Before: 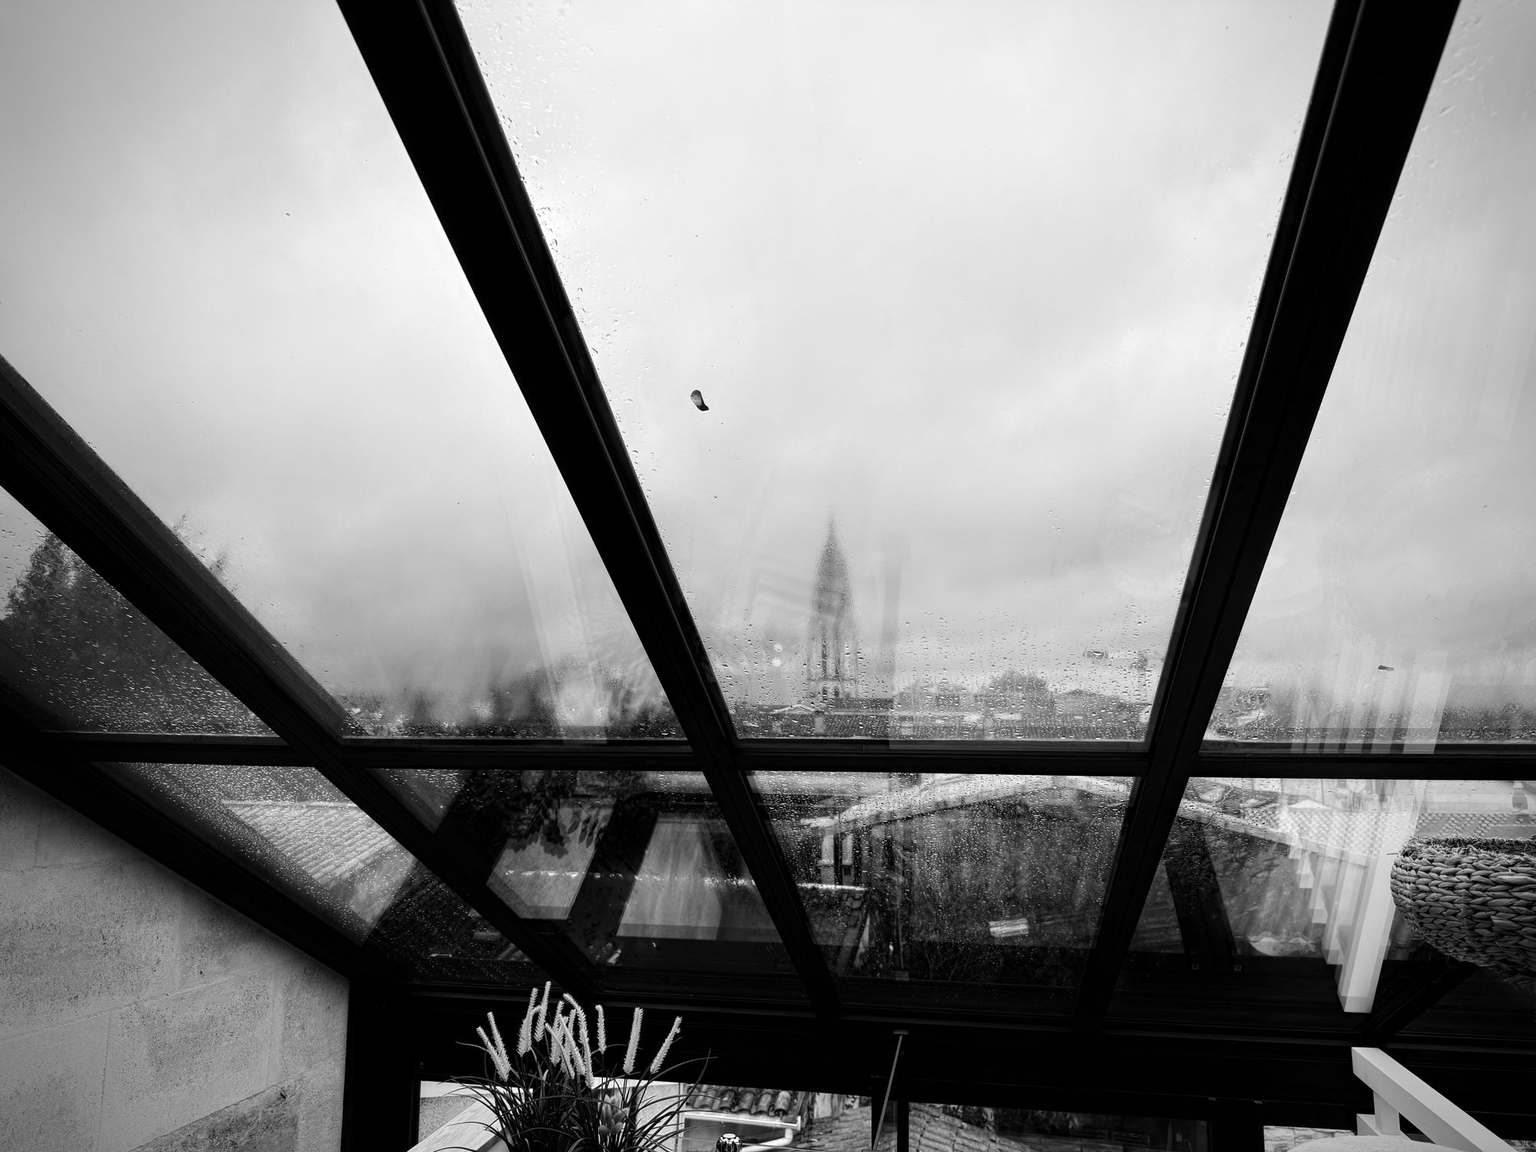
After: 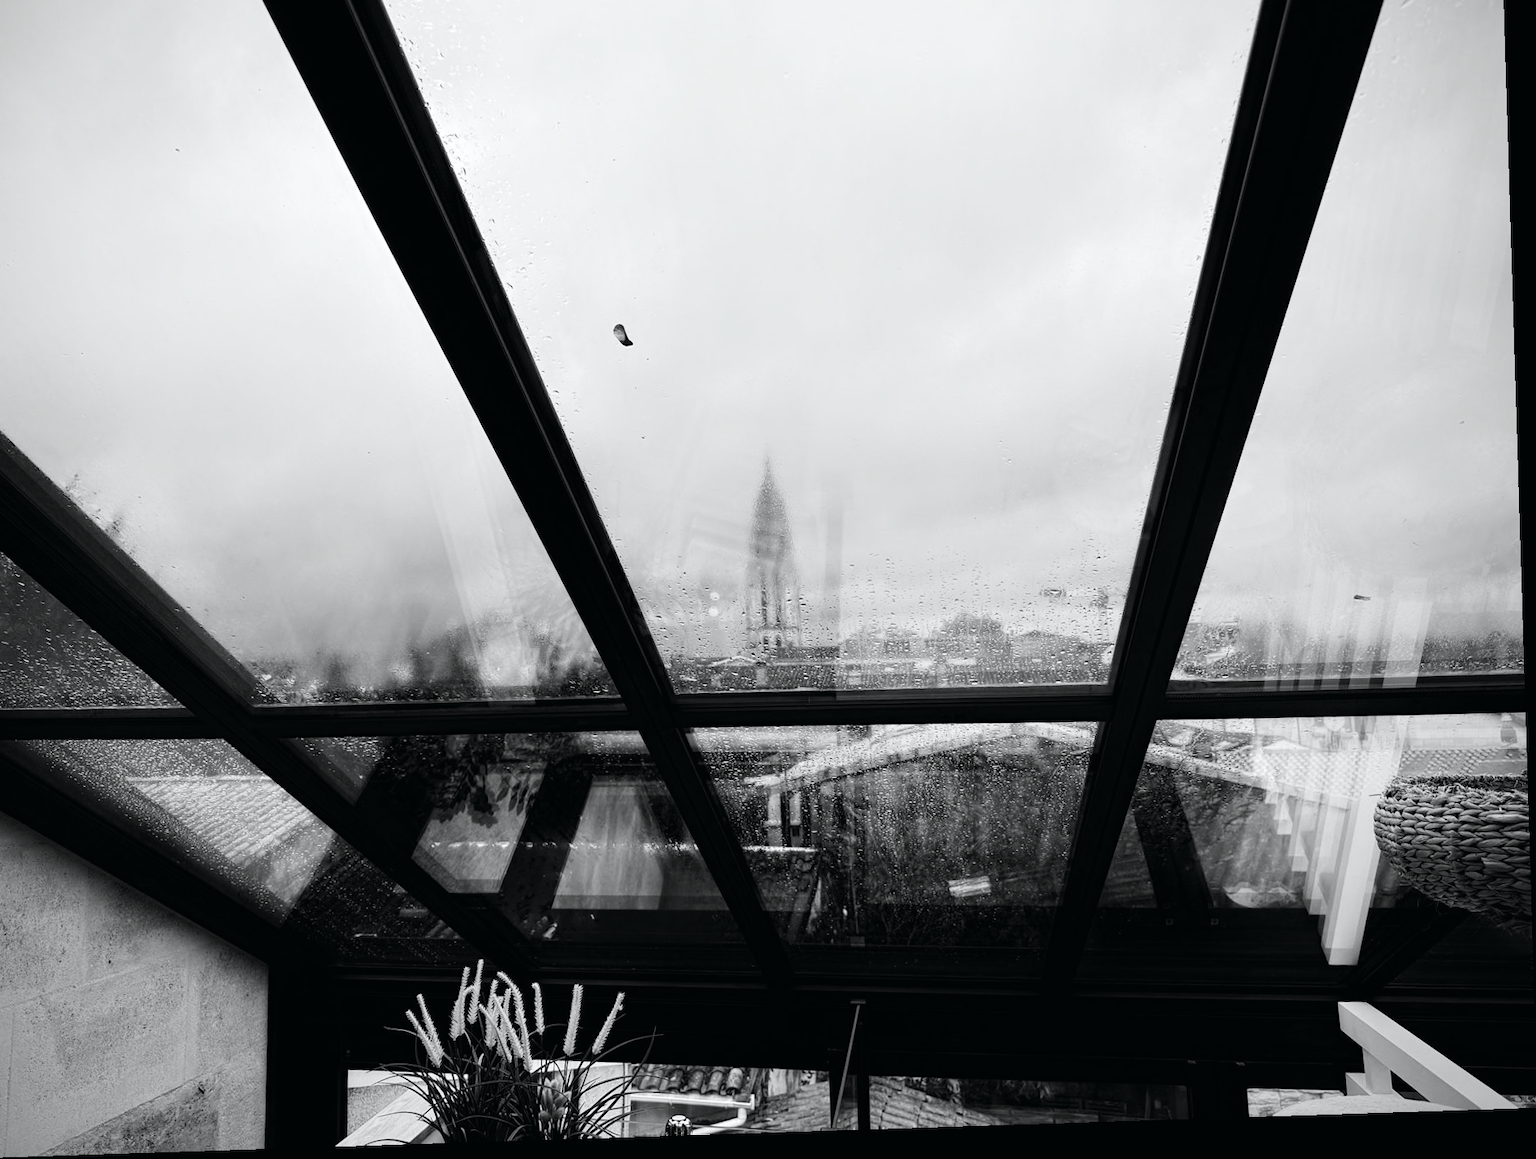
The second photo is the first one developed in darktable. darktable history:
tone curve: curves: ch0 [(0, 0.009) (0.037, 0.035) (0.131, 0.126) (0.275, 0.28) (0.476, 0.514) (0.617, 0.667) (0.704, 0.759) (0.813, 0.863) (0.911, 0.931) (0.997, 1)]; ch1 [(0, 0) (0.318, 0.271) (0.444, 0.438) (0.493, 0.496) (0.508, 0.5) (0.534, 0.535) (0.57, 0.582) (0.65, 0.664) (0.746, 0.764) (1, 1)]; ch2 [(0, 0) (0.246, 0.24) (0.36, 0.381) (0.415, 0.434) (0.476, 0.492) (0.502, 0.499) (0.522, 0.518) (0.533, 0.534) (0.586, 0.598) (0.634, 0.643) (0.706, 0.717) (0.853, 0.83) (1, 0.951)], color space Lab, independent channels, preserve colors none
crop and rotate: left 8.262%, top 9.226%
rotate and perspective: rotation -1.77°, lens shift (horizontal) 0.004, automatic cropping off
